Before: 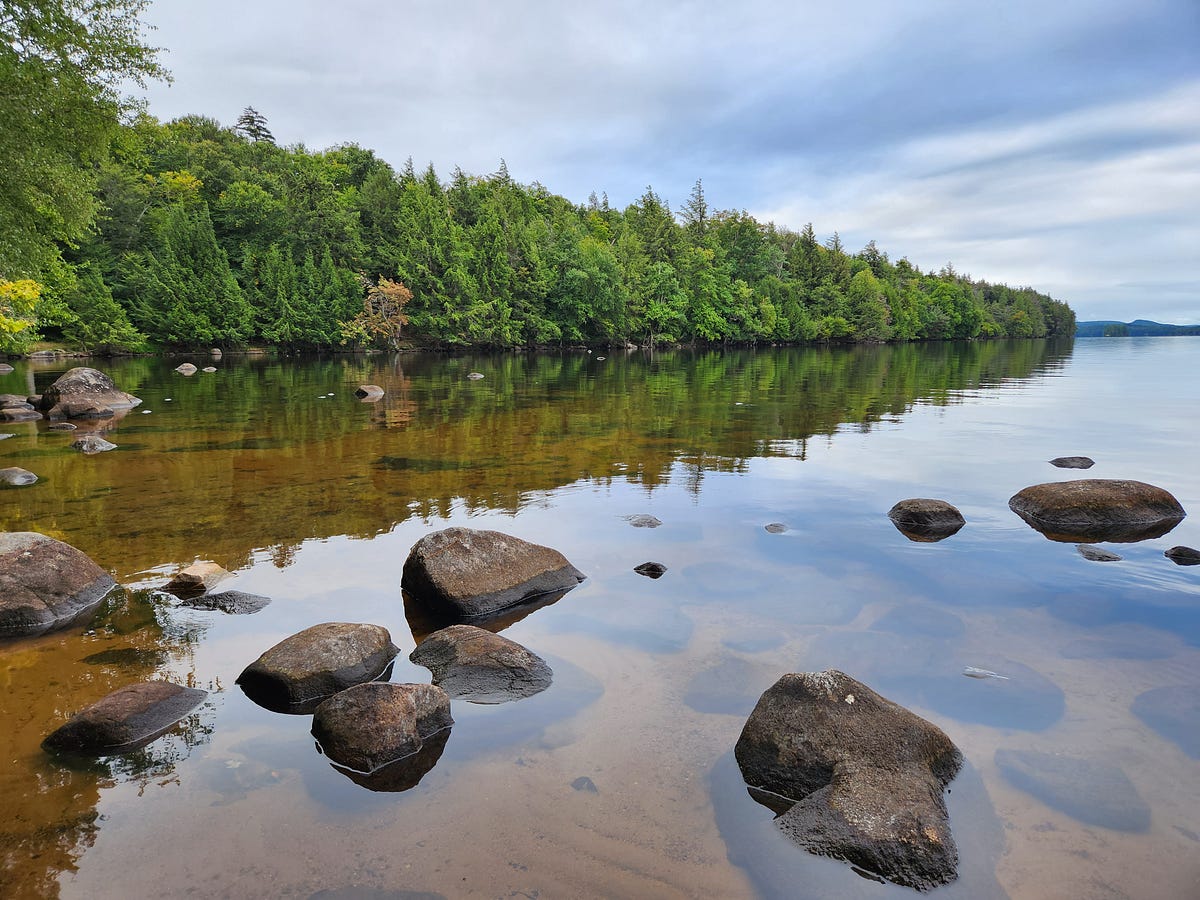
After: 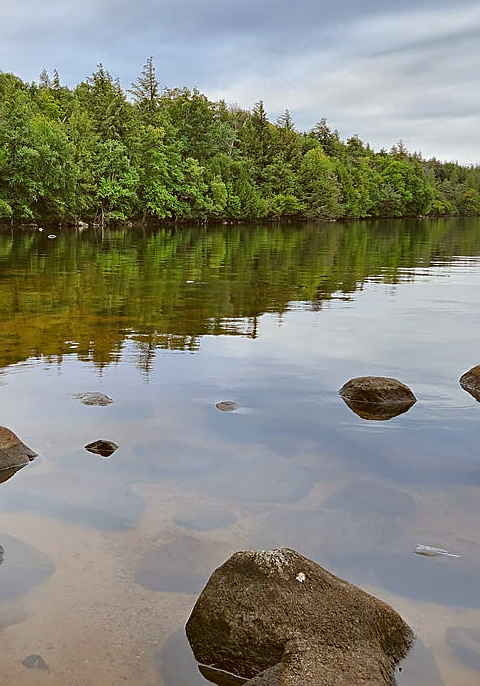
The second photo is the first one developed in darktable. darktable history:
contrast brightness saturation: contrast -0.079, brightness -0.032, saturation -0.114
crop: left 45.752%, top 13.575%, right 14.236%, bottom 10.115%
color correction: highlights a* -0.466, highlights b* 0.178, shadows a* 4.5, shadows b* 20.5
sharpen: on, module defaults
